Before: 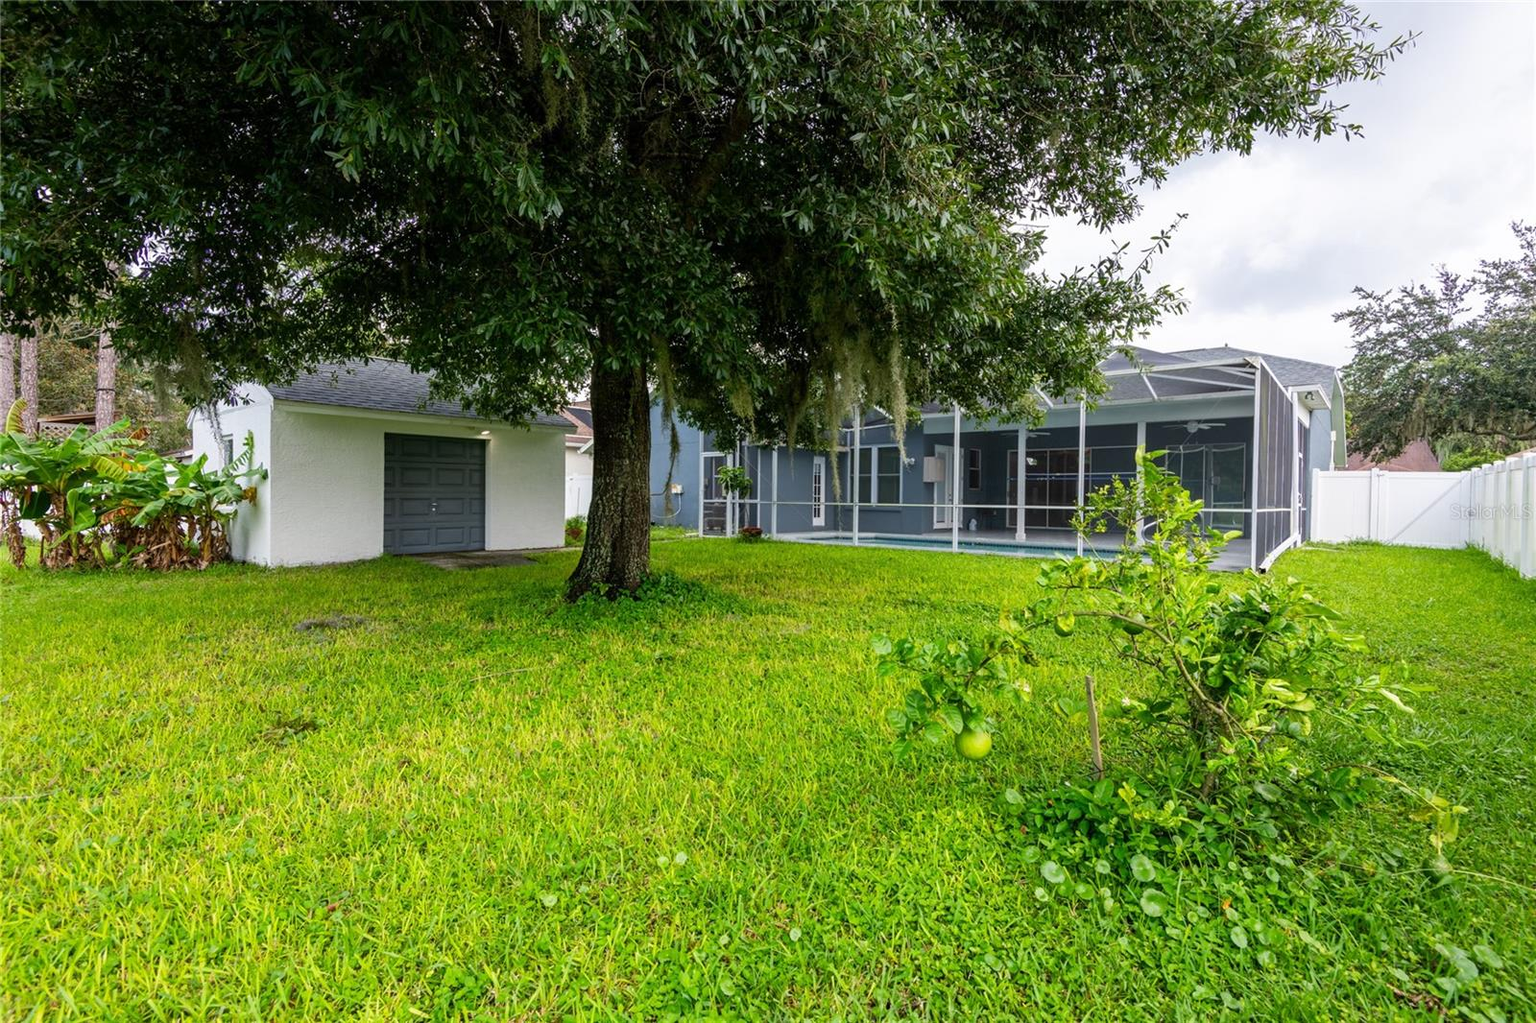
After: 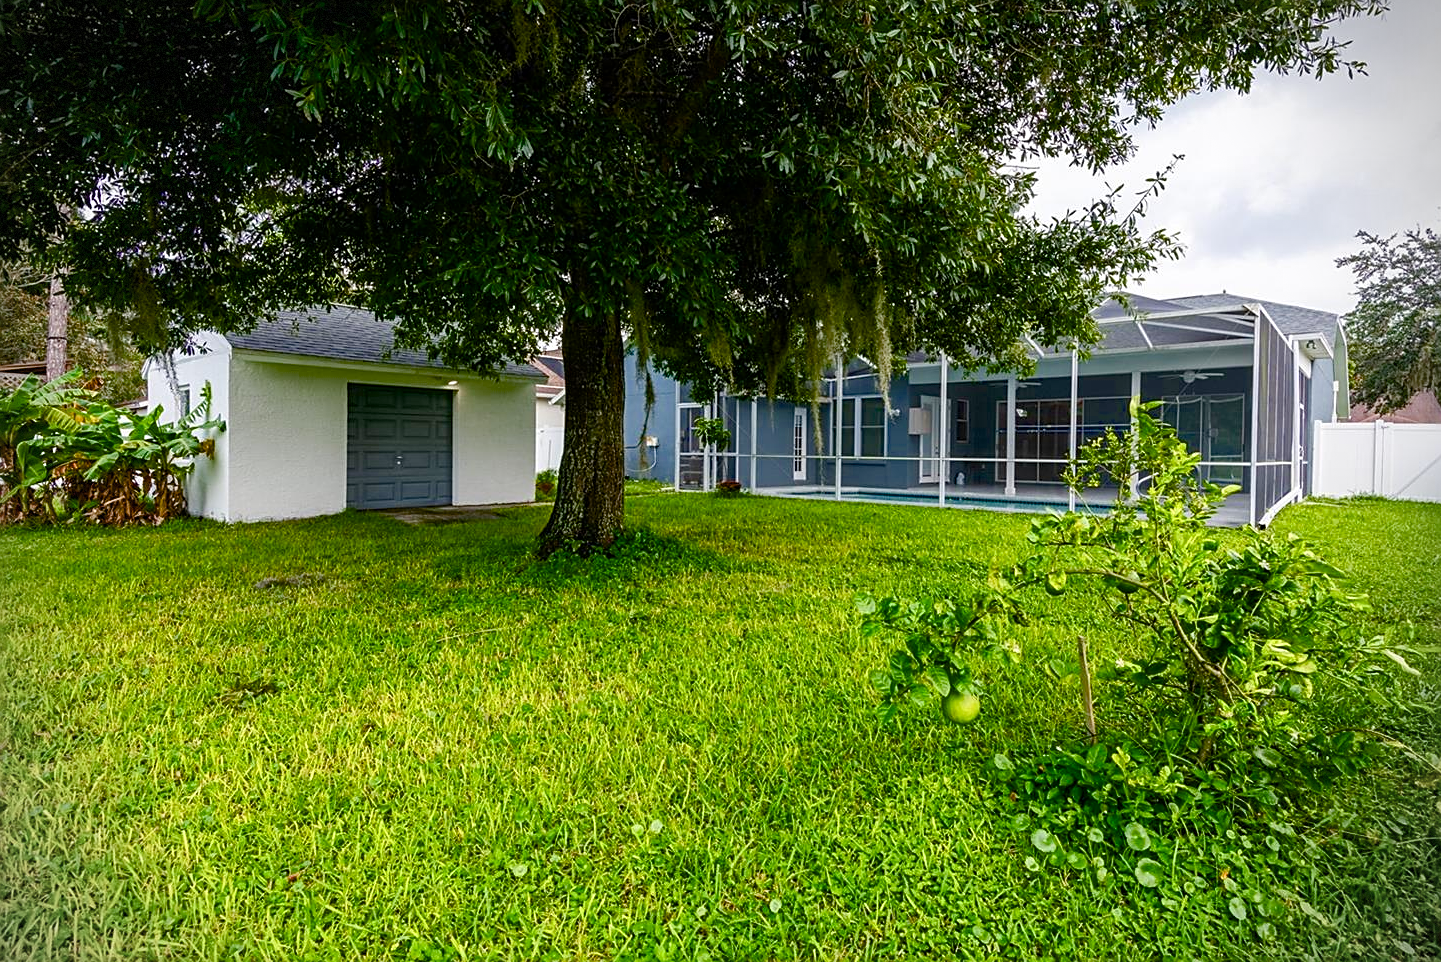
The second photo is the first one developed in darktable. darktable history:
sharpen: on, module defaults
crop: left 3.349%, top 6.379%, right 6.557%, bottom 3.288%
vignetting: dithering 8-bit output
color balance rgb: perceptual saturation grading › global saturation 20%, perceptual saturation grading › highlights -25.164%, perceptual saturation grading › shadows 50.584%, global vibrance 1.321%, saturation formula JzAzBz (2021)
